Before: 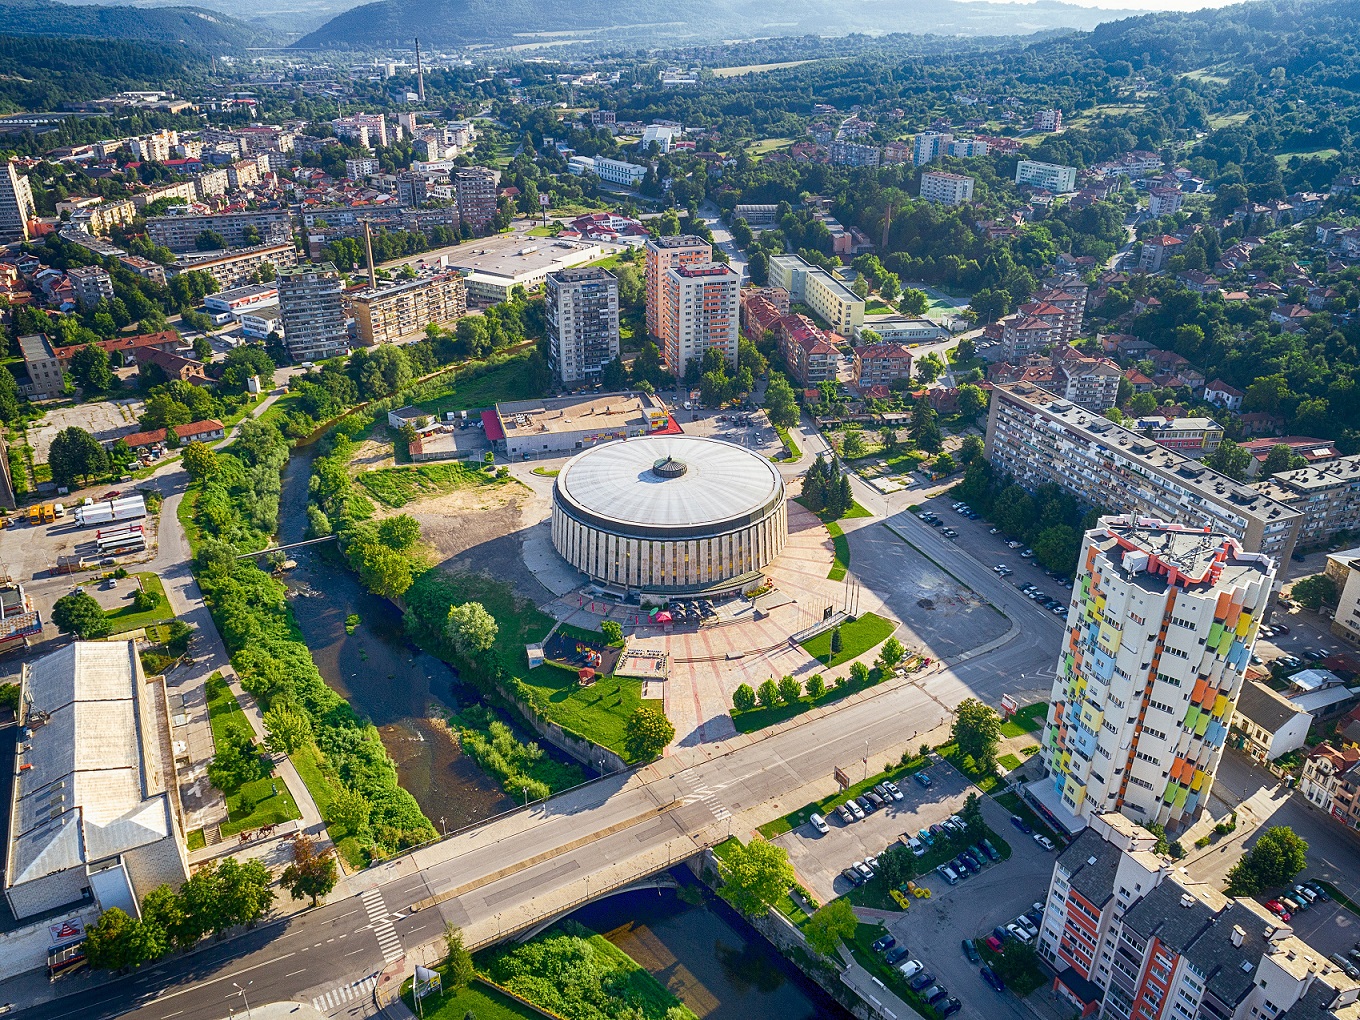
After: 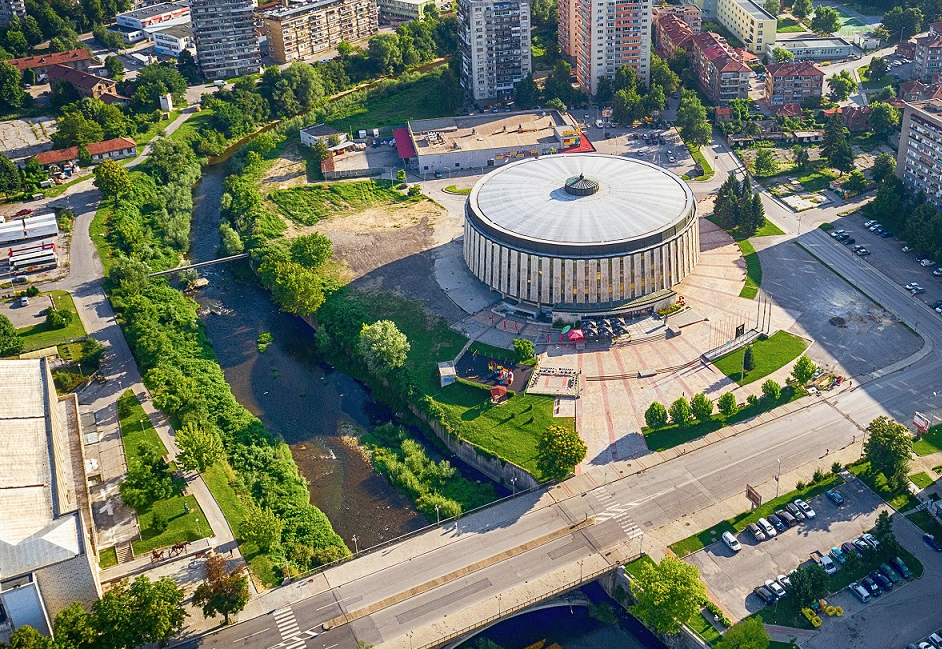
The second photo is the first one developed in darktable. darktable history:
contrast brightness saturation: contrast 0.01, saturation -0.05
crop: left 6.488%, top 27.668%, right 24.183%, bottom 8.656%
